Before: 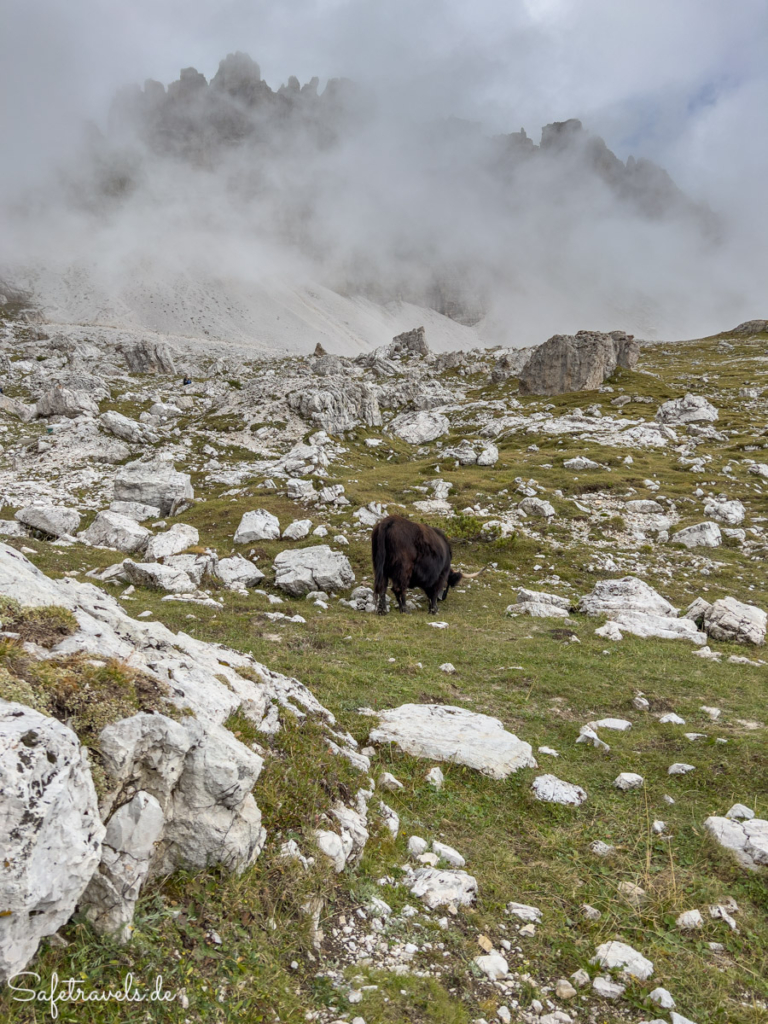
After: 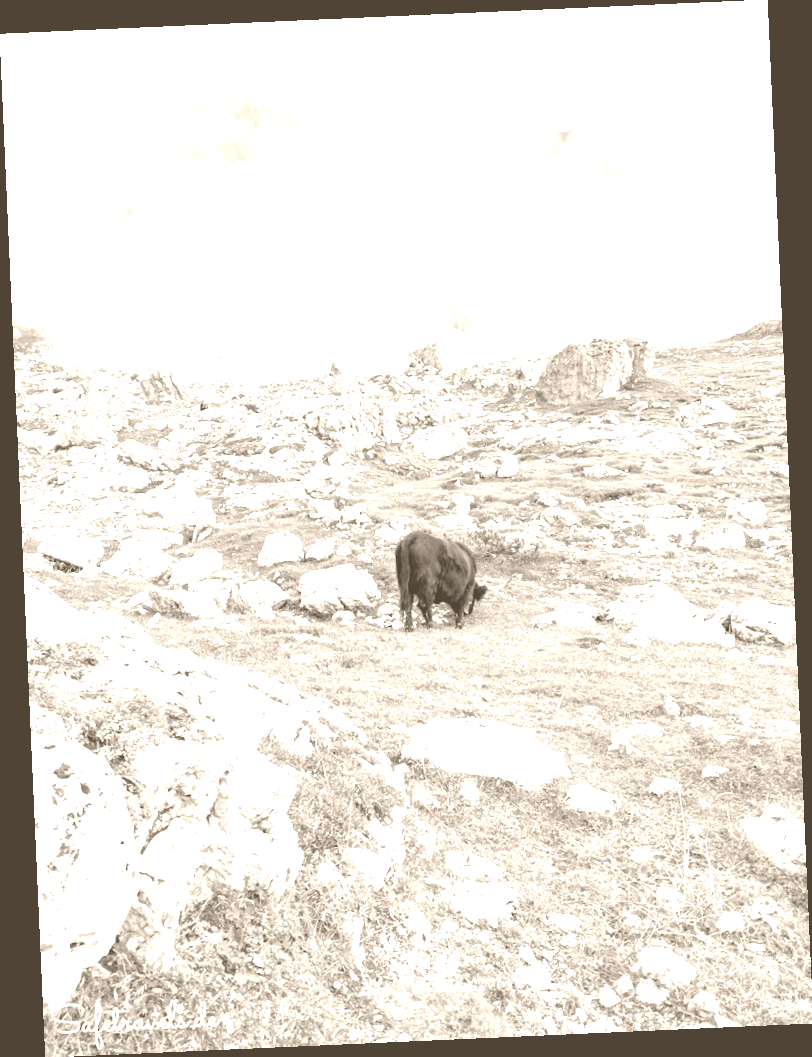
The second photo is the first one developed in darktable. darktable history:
exposure: black level correction 0, exposure 1.173 EV, compensate exposure bias true, compensate highlight preservation false
rotate and perspective: rotation -2.56°, automatic cropping off
colorize: hue 34.49°, saturation 35.33%, source mix 100%, version 1
